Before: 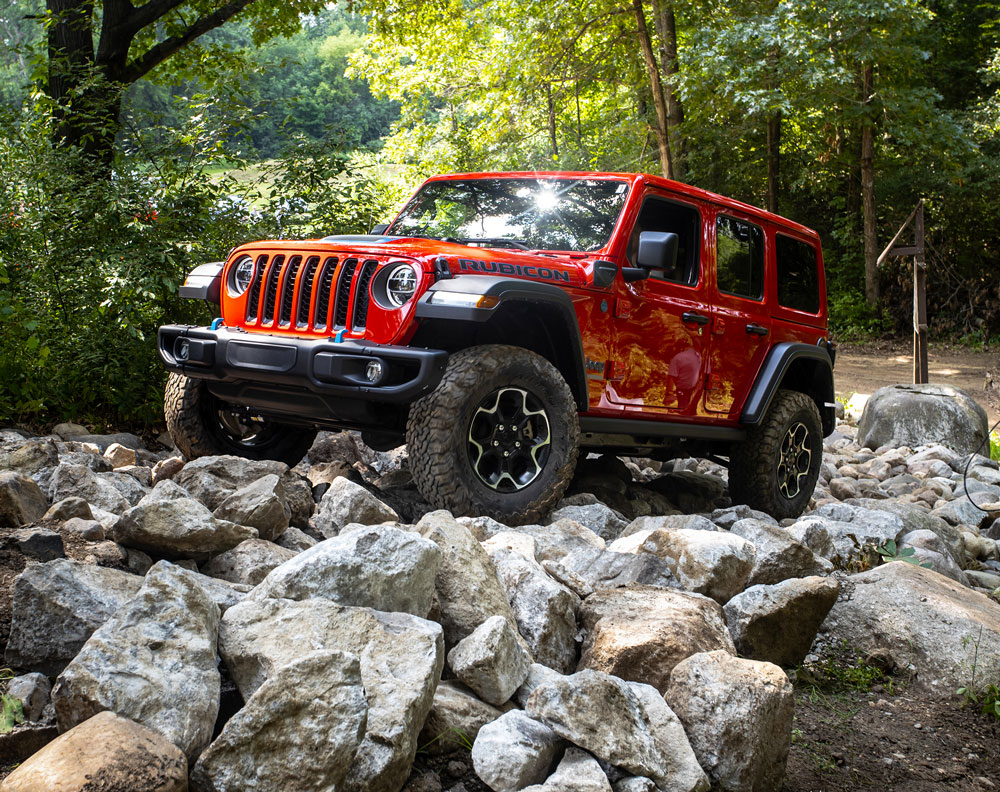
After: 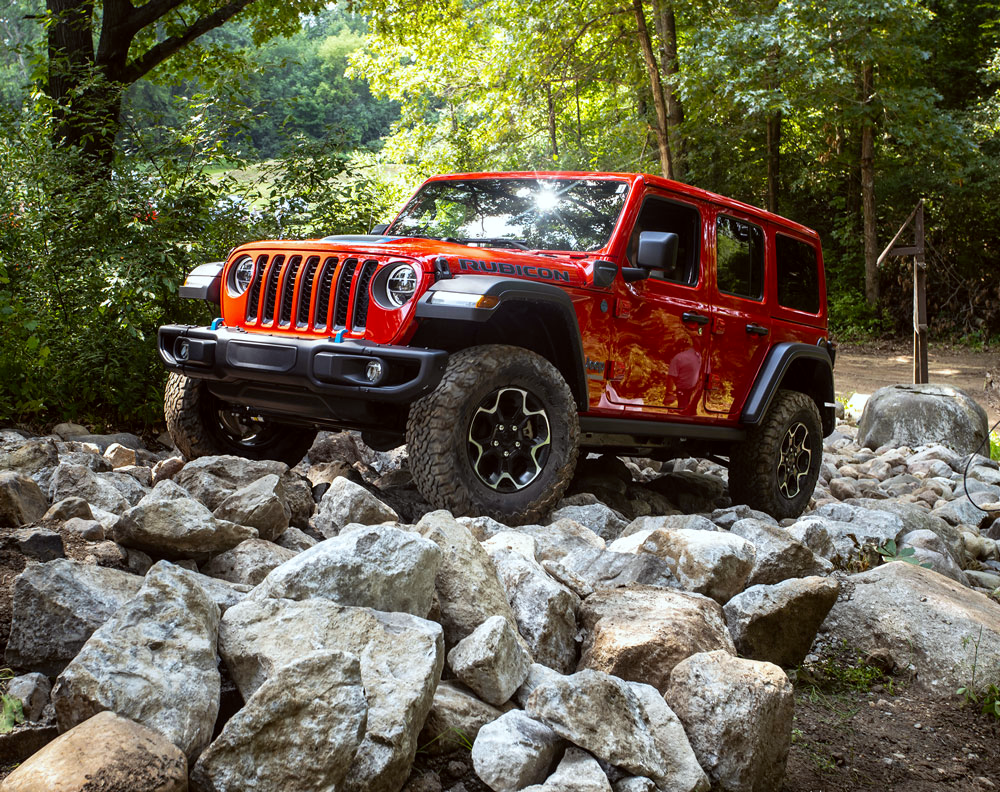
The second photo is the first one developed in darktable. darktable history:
color correction: highlights a* -2.73, highlights b* -2.09, shadows a* 2.53, shadows b* 2.71
